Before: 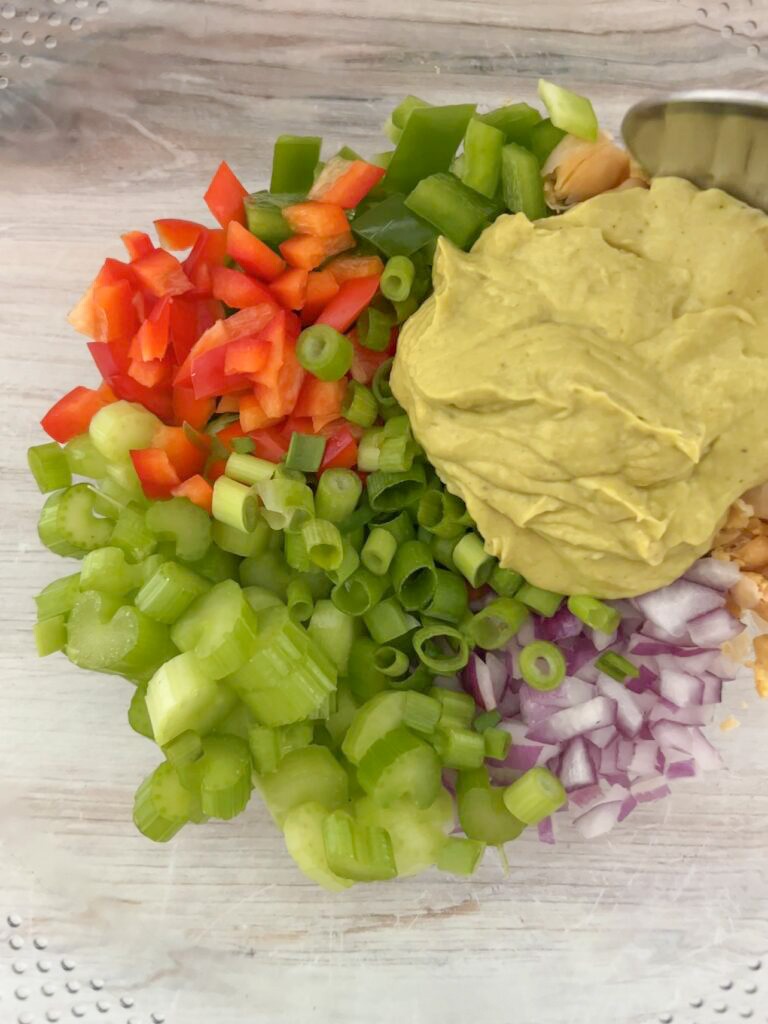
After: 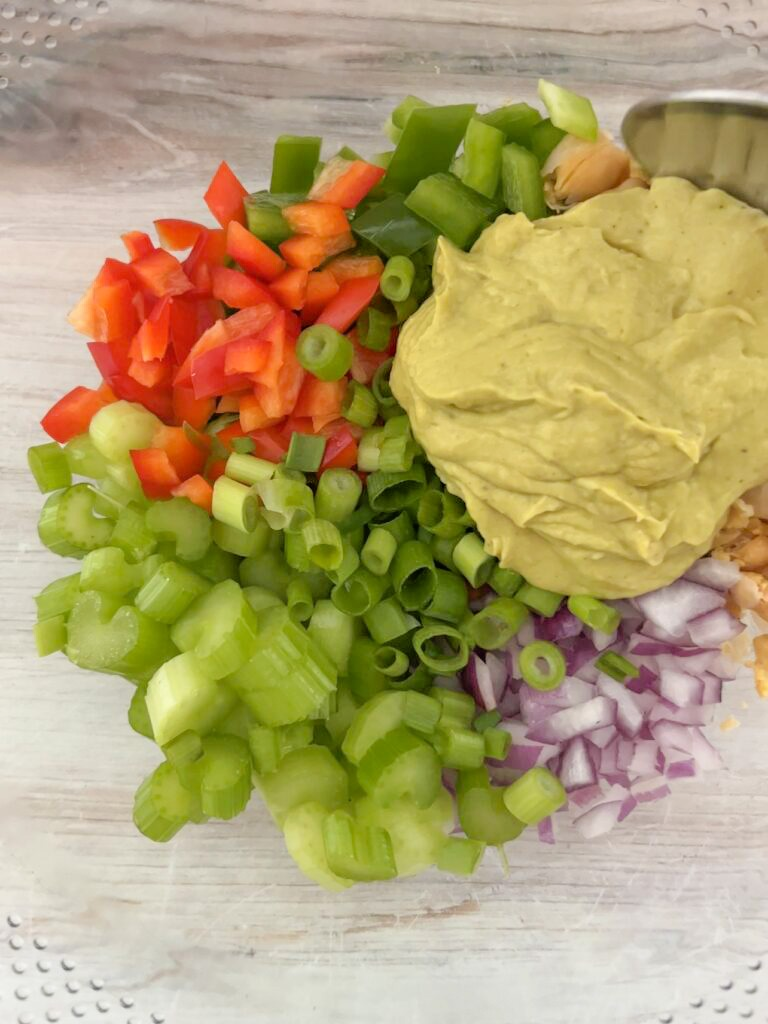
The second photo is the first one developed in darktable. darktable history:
rgb curve: curves: ch0 [(0, 0) (0.136, 0.078) (0.262, 0.245) (0.414, 0.42) (1, 1)], compensate middle gray true, preserve colors basic power
